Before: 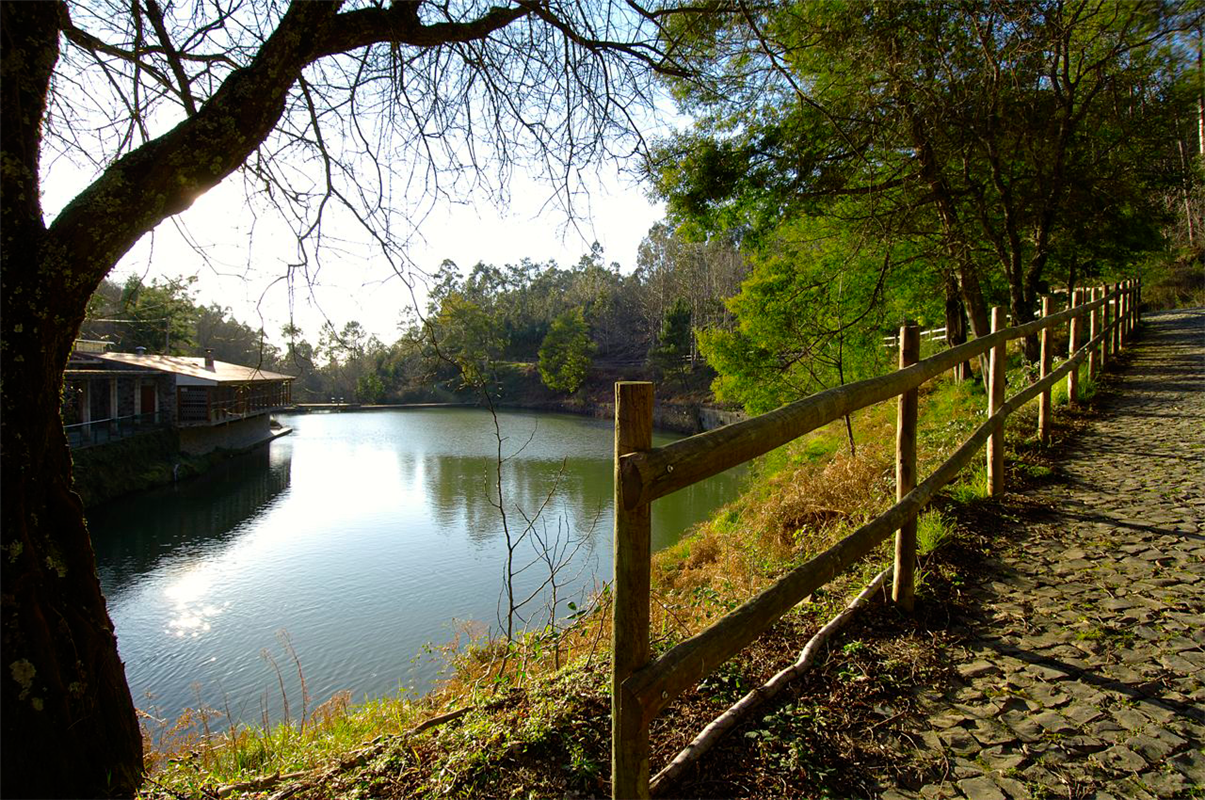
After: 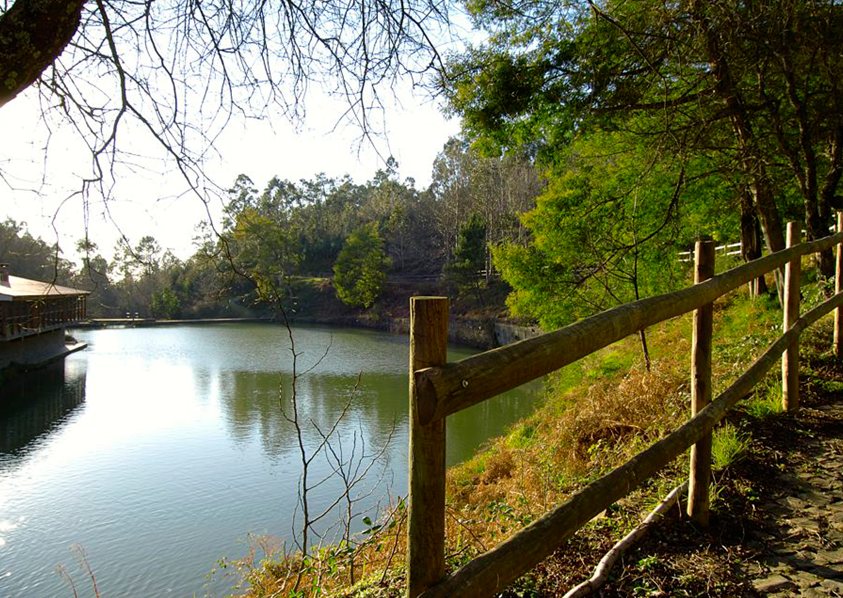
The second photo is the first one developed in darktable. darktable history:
exposure: compensate highlight preservation false
crop and rotate: left 17.046%, top 10.659%, right 12.989%, bottom 14.553%
